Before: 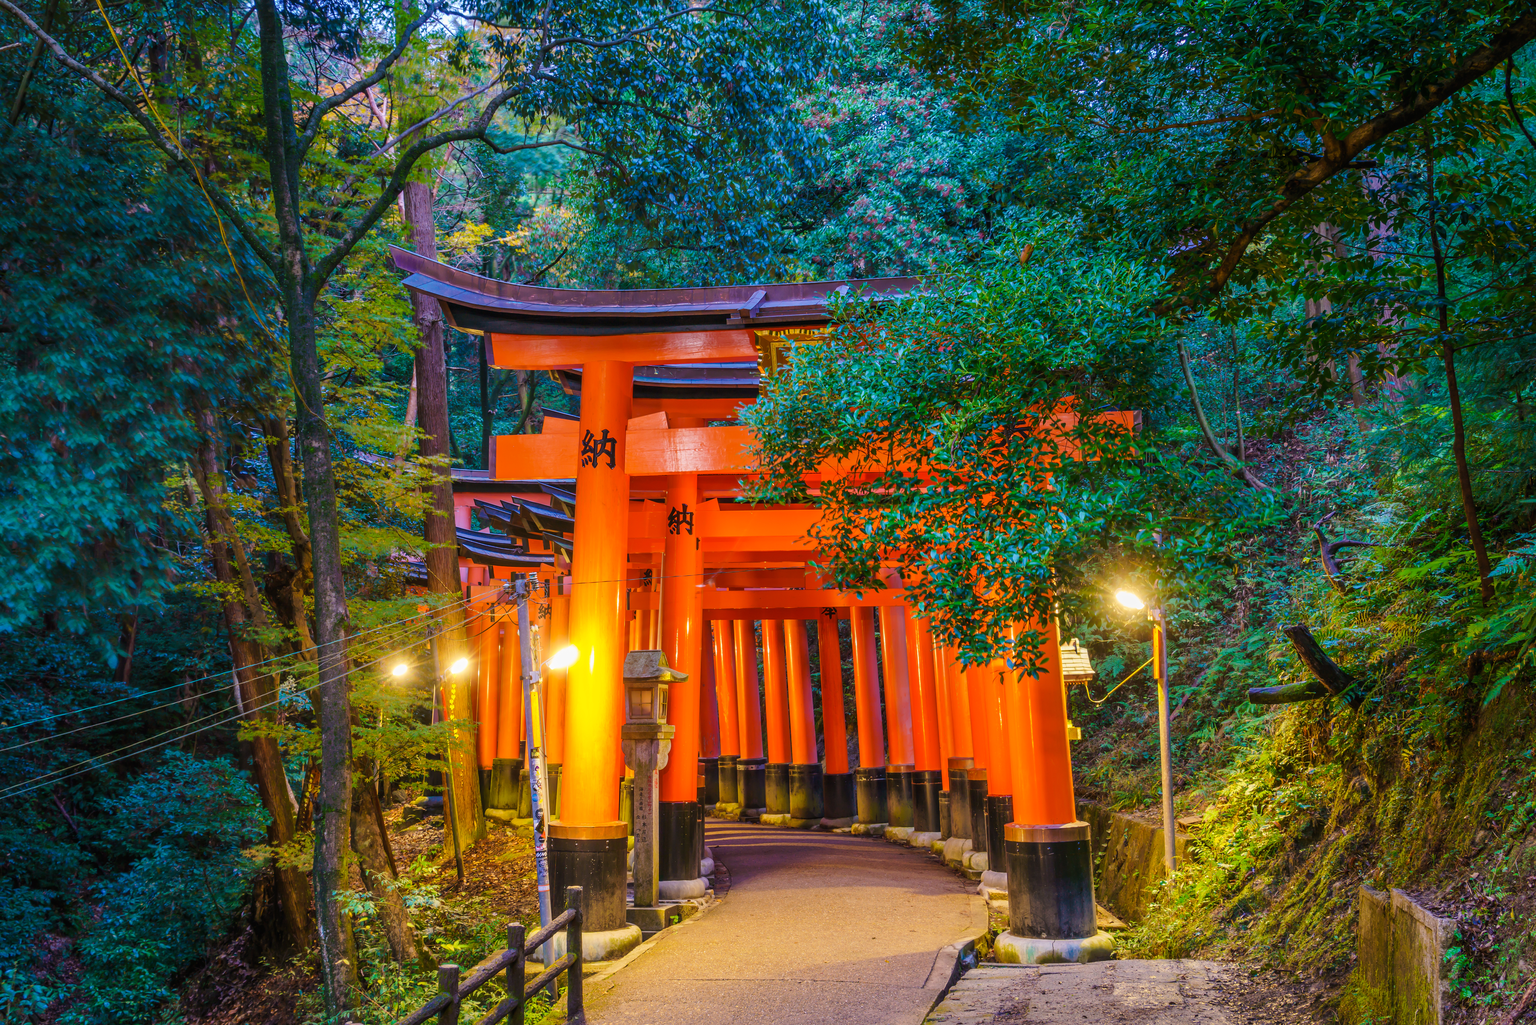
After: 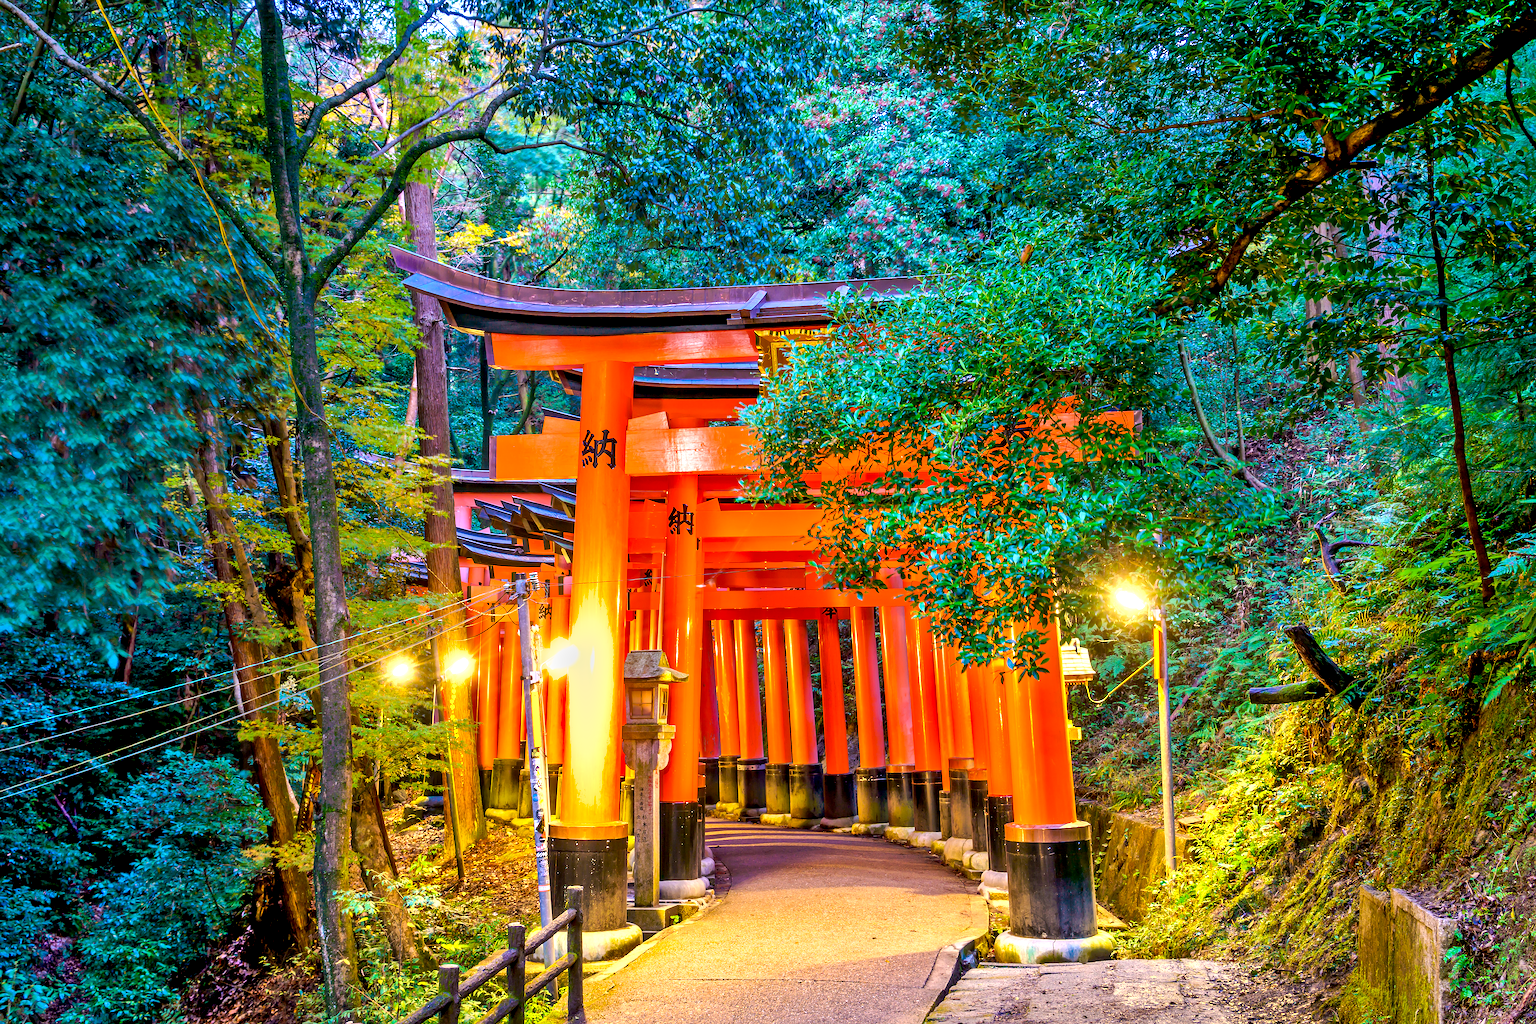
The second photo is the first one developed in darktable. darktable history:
sharpen: on, module defaults
exposure: black level correction 0.008, exposure 0.982 EV, compensate exposure bias true, compensate highlight preservation false
shadows and highlights: soften with gaussian
